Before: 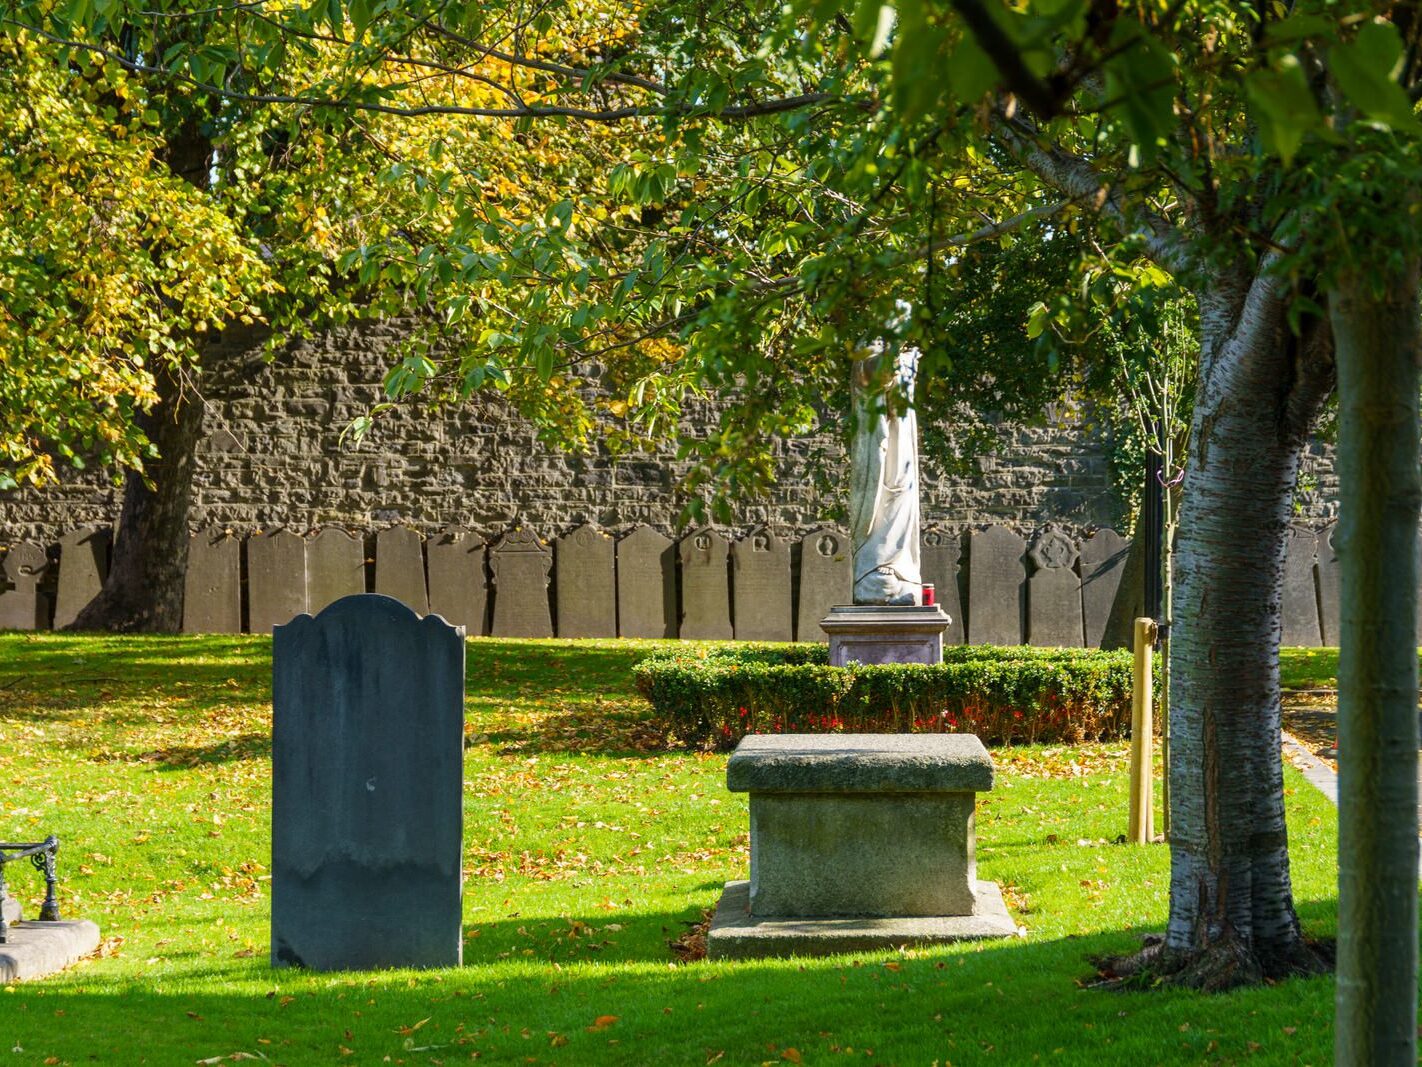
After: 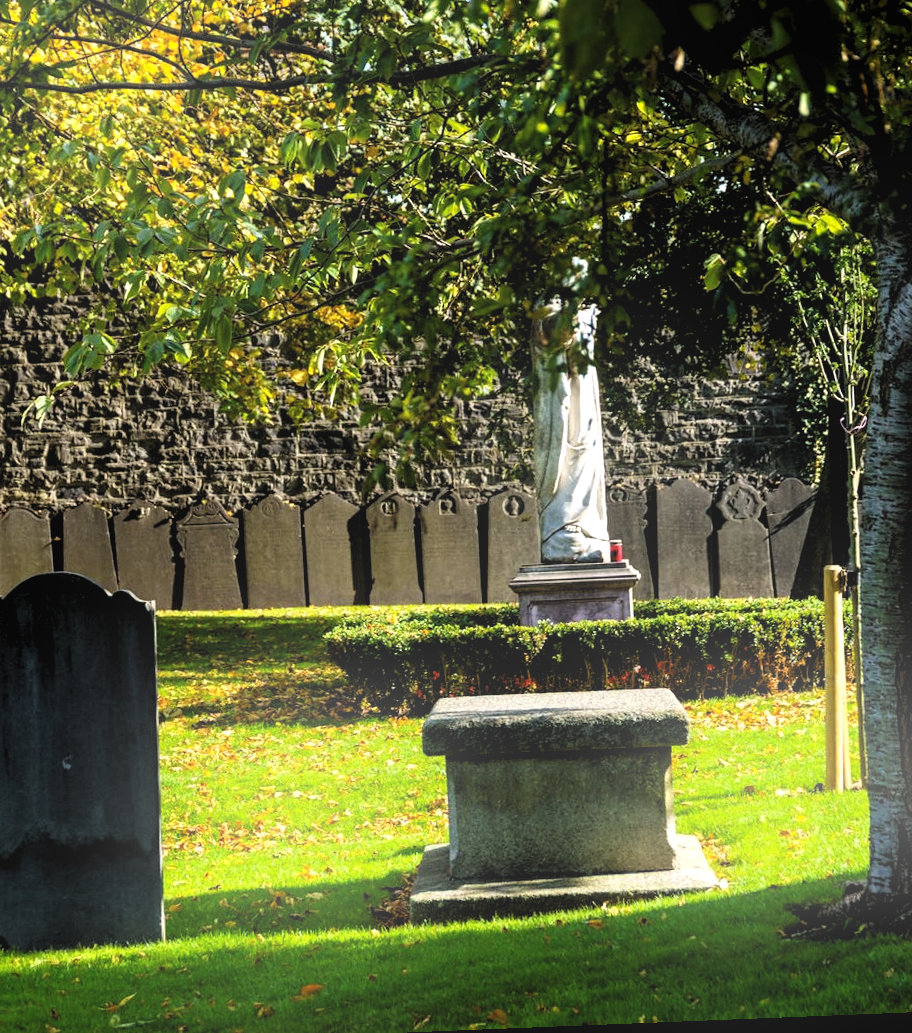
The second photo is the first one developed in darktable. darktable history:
crop and rotate: left 22.918%, top 5.629%, right 14.711%, bottom 2.247%
levels: levels [0.182, 0.542, 0.902]
rotate and perspective: rotation -2.29°, automatic cropping off
bloom: on, module defaults
